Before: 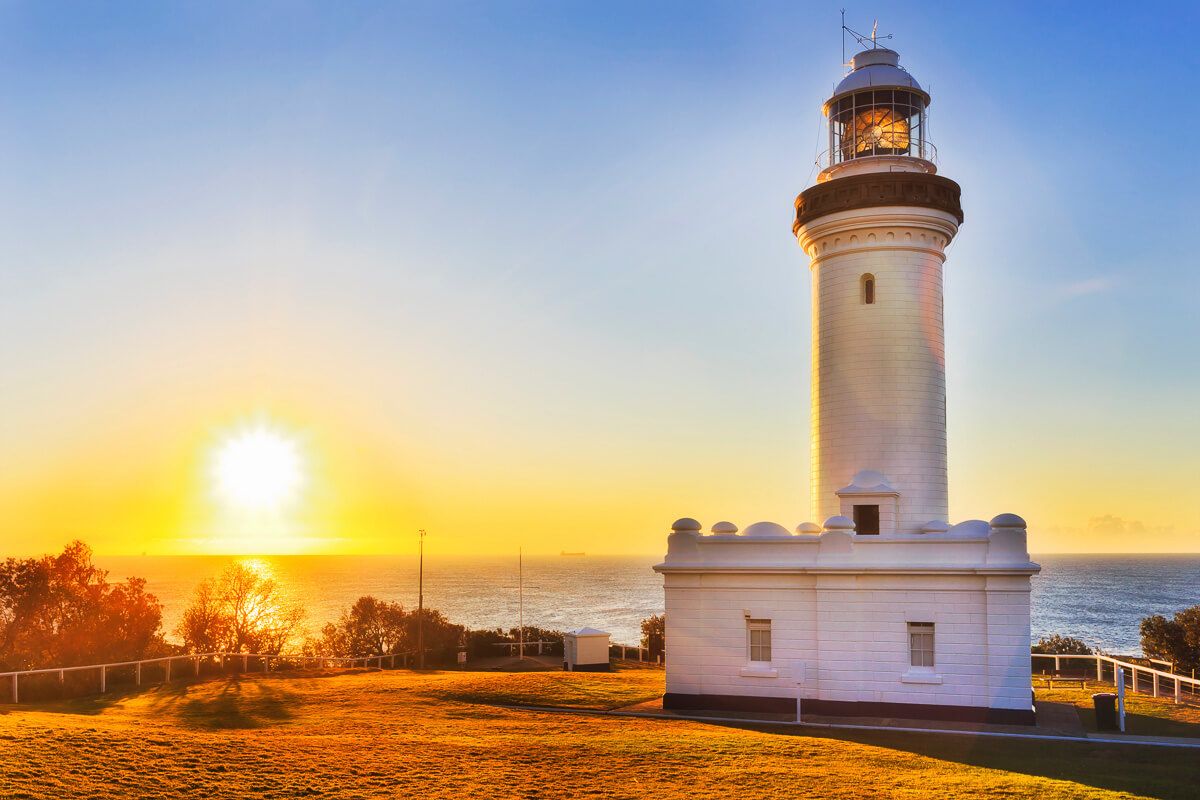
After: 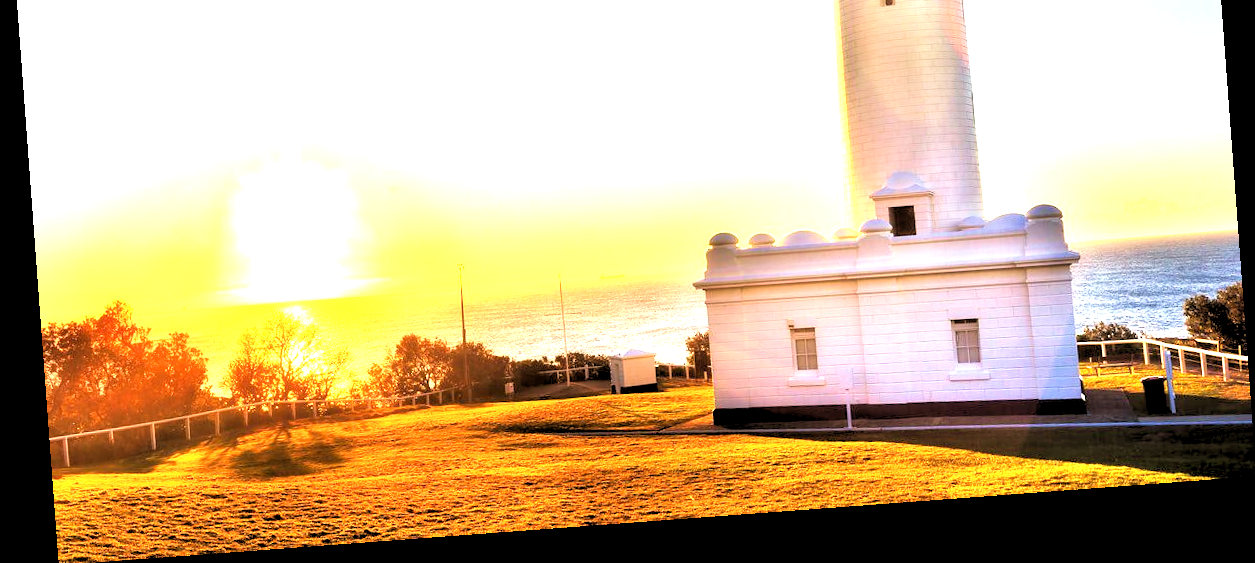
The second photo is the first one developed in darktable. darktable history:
rotate and perspective: rotation -4.25°, automatic cropping off
rgb levels: levels [[0.034, 0.472, 0.904], [0, 0.5, 1], [0, 0.5, 1]]
contrast brightness saturation: contrast 0.07
crop and rotate: top 36.435%
white balance: emerald 1
velvia: on, module defaults
rgb curve: curves: ch0 [(0, 0) (0.136, 0.078) (0.262, 0.245) (0.414, 0.42) (1, 1)], compensate middle gray true, preserve colors basic power
exposure: black level correction 0, exposure 1.125 EV, compensate exposure bias true, compensate highlight preservation false
